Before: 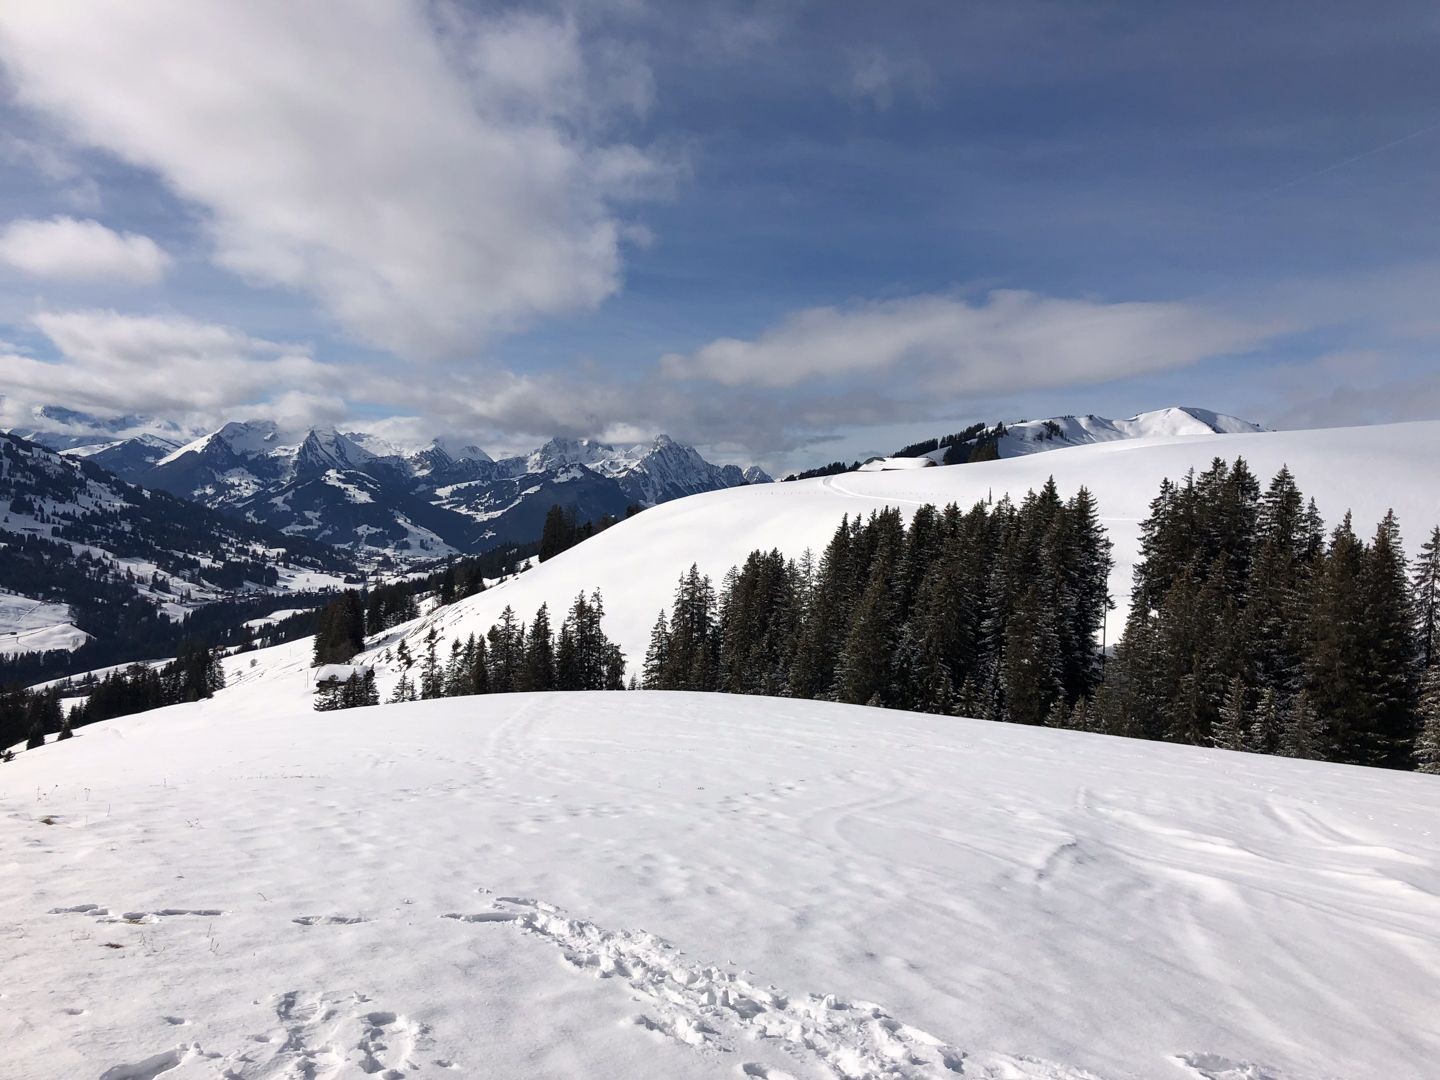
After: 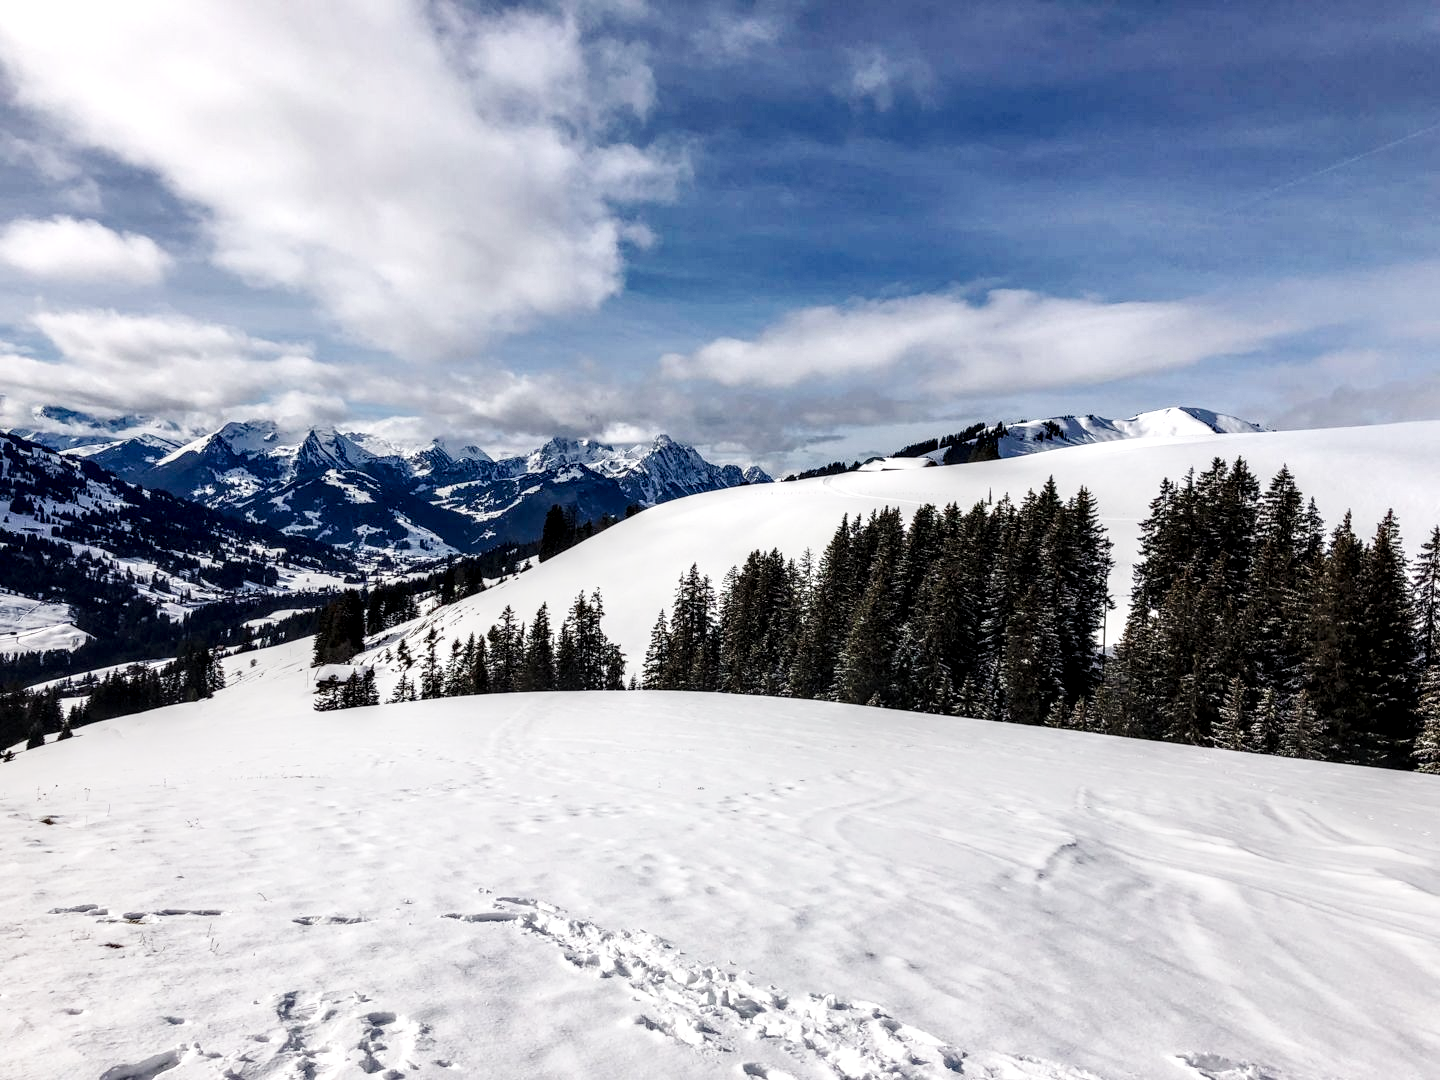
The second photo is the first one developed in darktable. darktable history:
local contrast: highlights 19%, detail 186%
base curve: curves: ch0 [(0, 0) (0.032, 0.025) (0.121, 0.166) (0.206, 0.329) (0.605, 0.79) (1, 1)], preserve colors none
